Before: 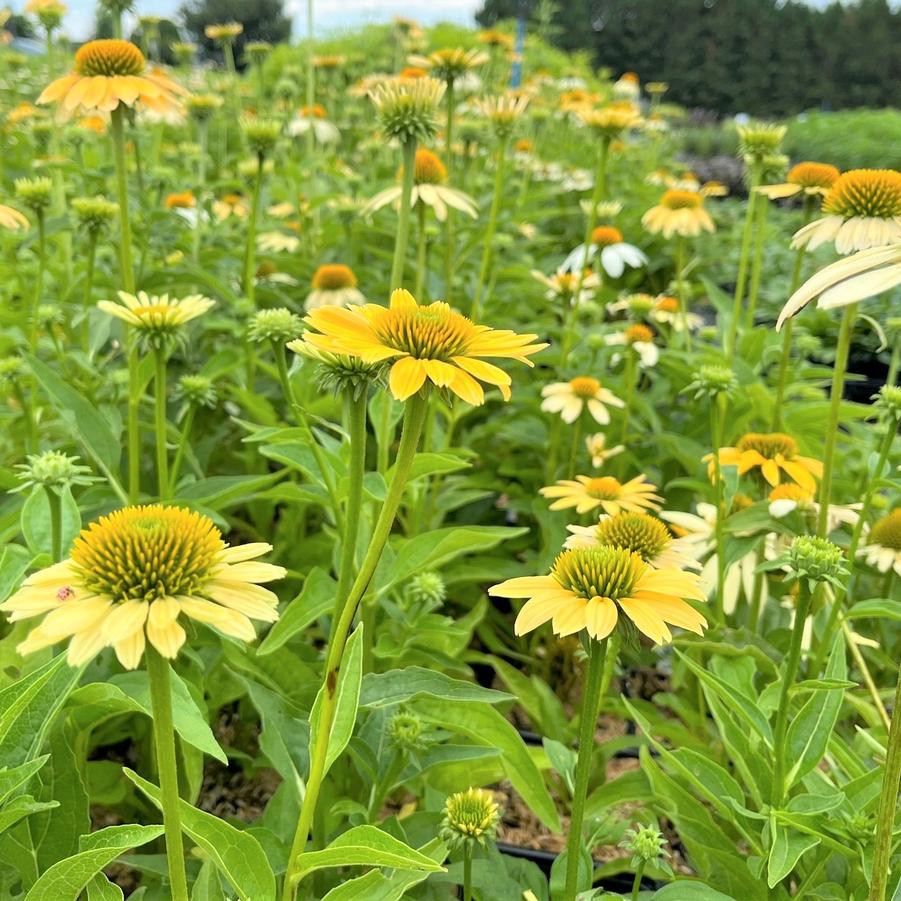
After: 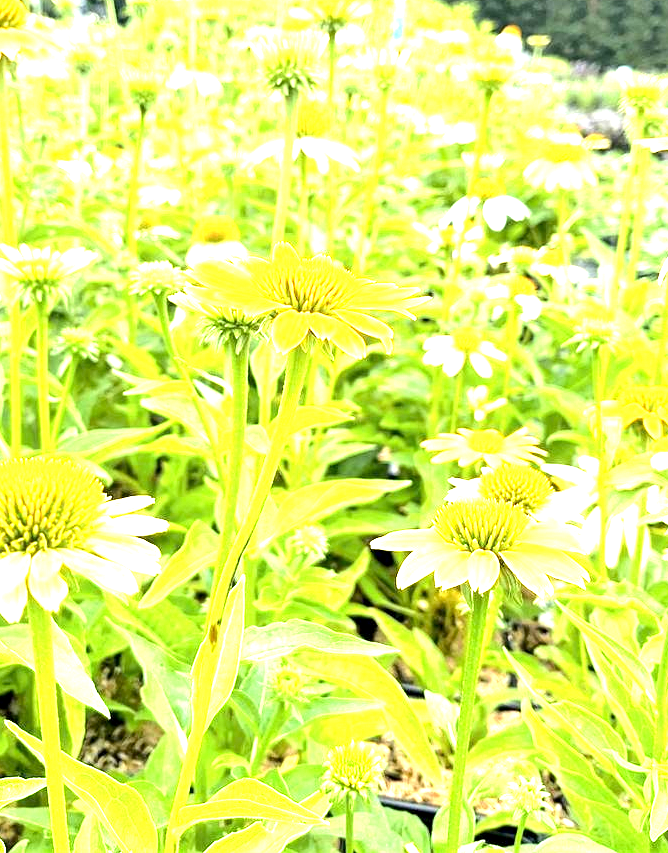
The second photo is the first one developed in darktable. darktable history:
tone equalizer: -8 EV -0.417 EV, -7 EV -0.389 EV, -6 EV -0.333 EV, -5 EV -0.222 EV, -3 EV 0.222 EV, -2 EV 0.333 EV, -1 EV 0.389 EV, +0 EV 0.417 EV, edges refinement/feathering 500, mask exposure compensation -1.57 EV, preserve details no
white balance: red 1.004, blue 1.024
crop and rotate: left 13.15%, top 5.251%, right 12.609%
exposure: black level correction 0.001, exposure 2 EV, compensate highlight preservation false
